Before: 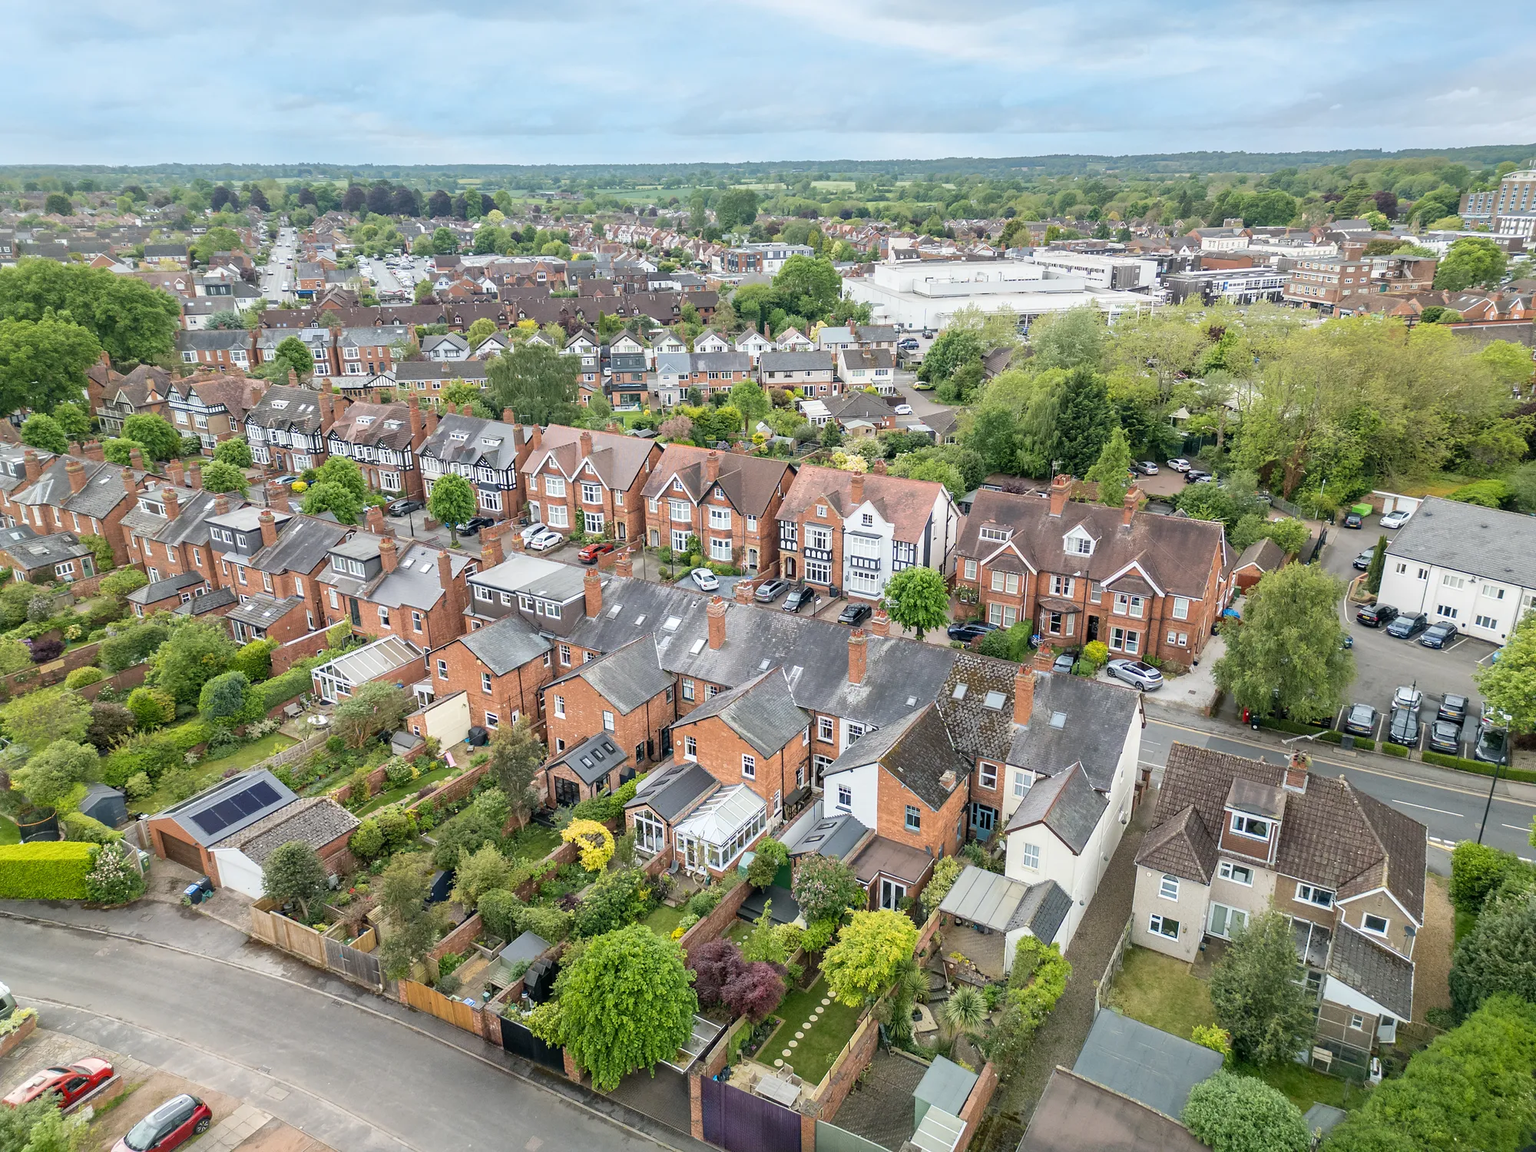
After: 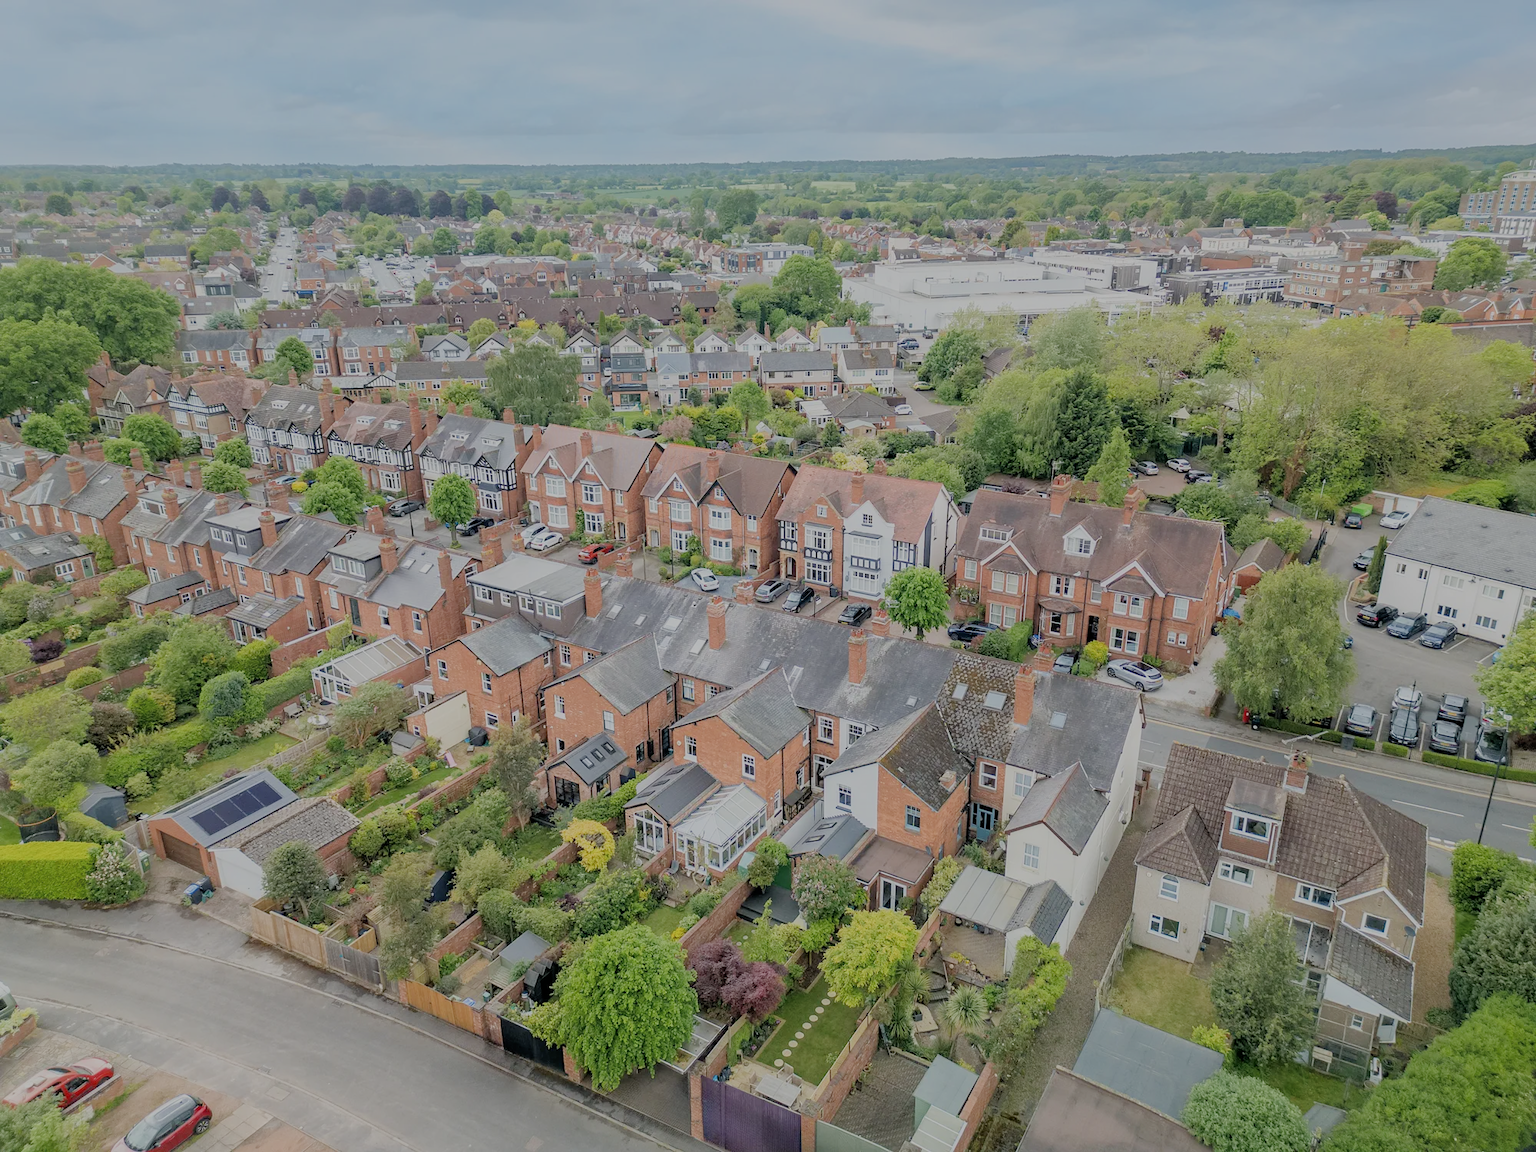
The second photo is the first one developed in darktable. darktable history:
filmic rgb: middle gray luminance 2.64%, black relative exposure -10 EV, white relative exposure 6.99 EV, dynamic range scaling 10.71%, target black luminance 0%, hardness 3.18, latitude 43.52%, contrast 0.686, highlights saturation mix 3.61%, shadows ↔ highlights balance 13.66%
